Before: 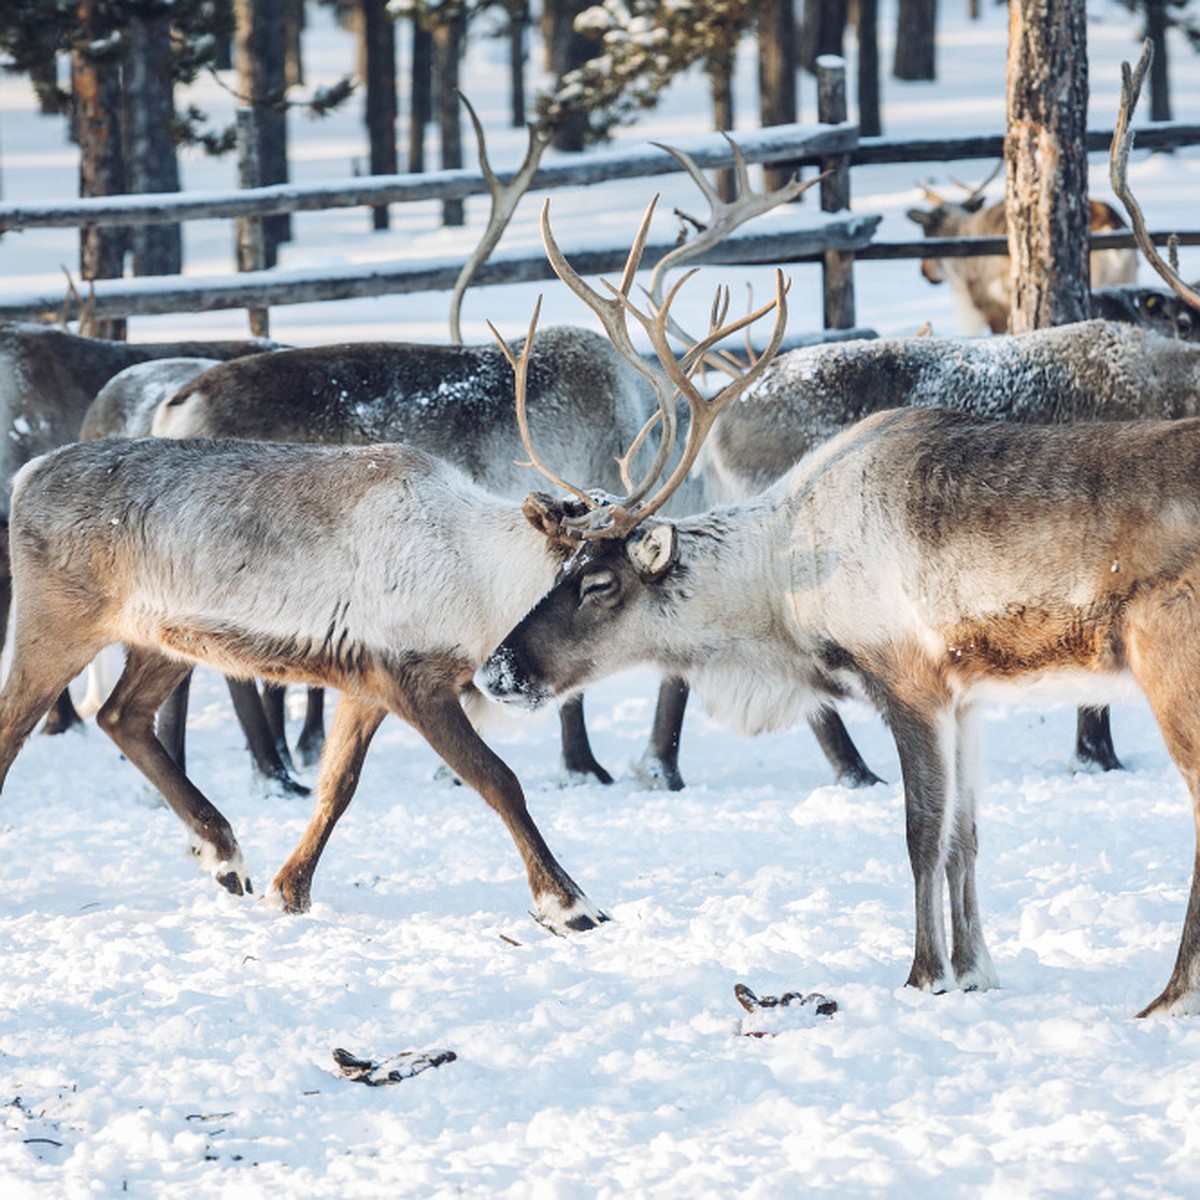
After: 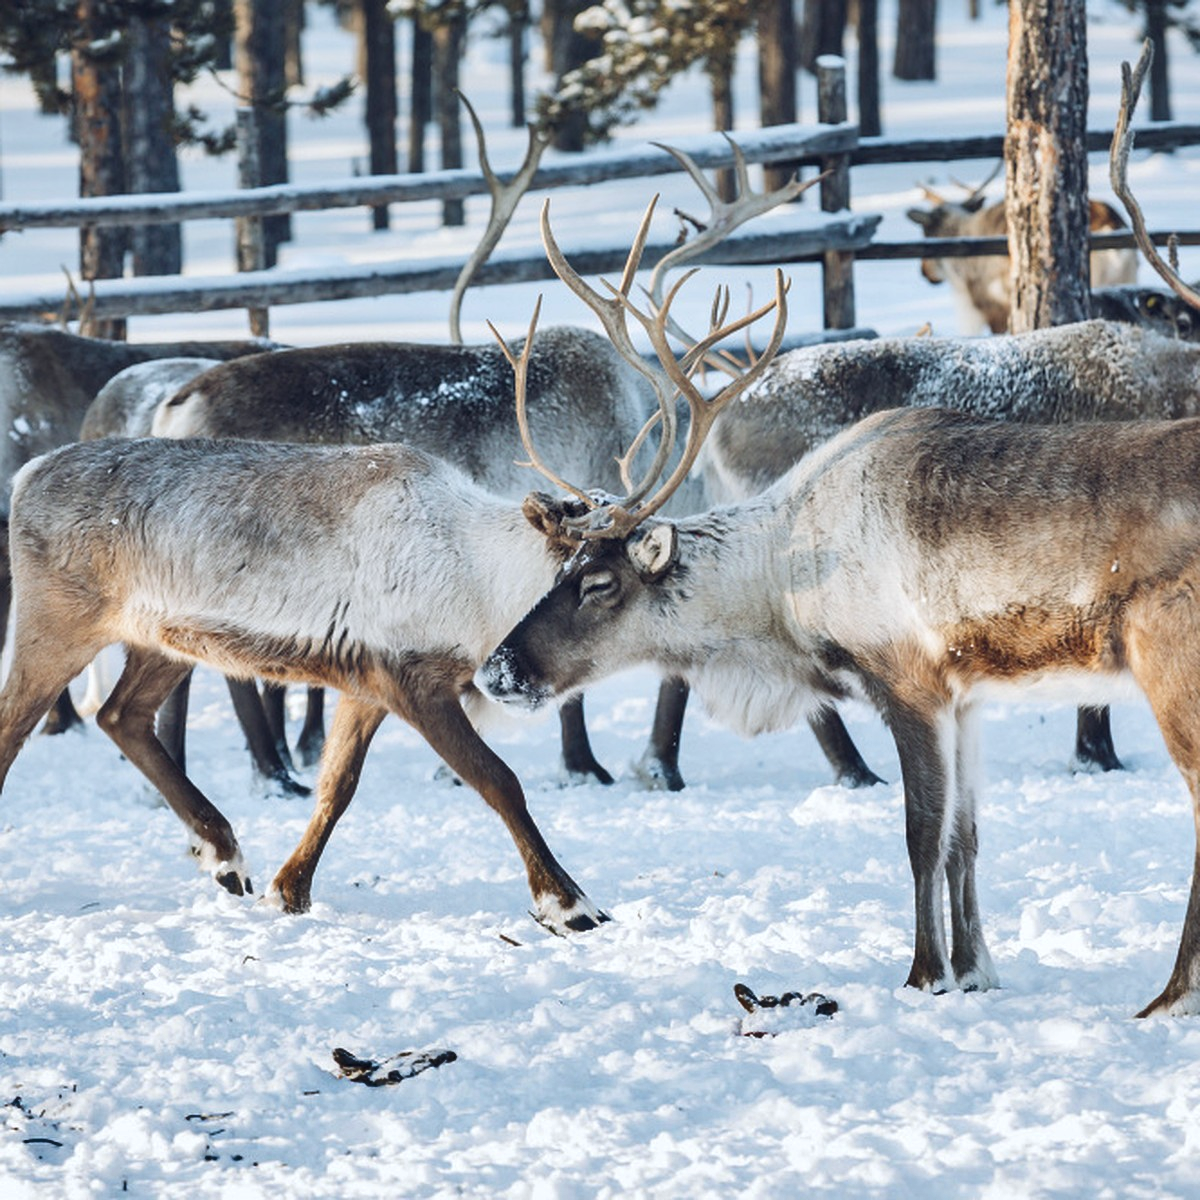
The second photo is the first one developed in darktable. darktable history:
shadows and highlights: soften with gaussian
white balance: red 0.982, blue 1.018
